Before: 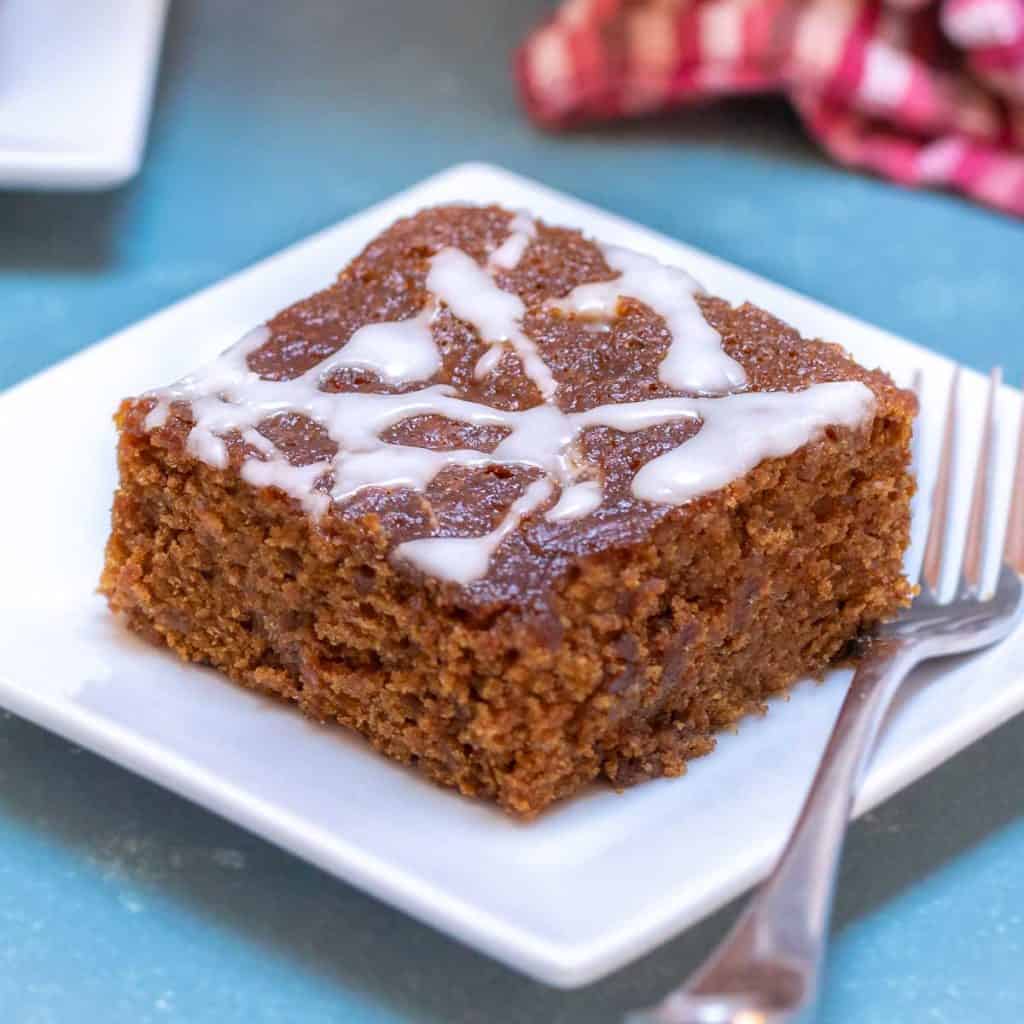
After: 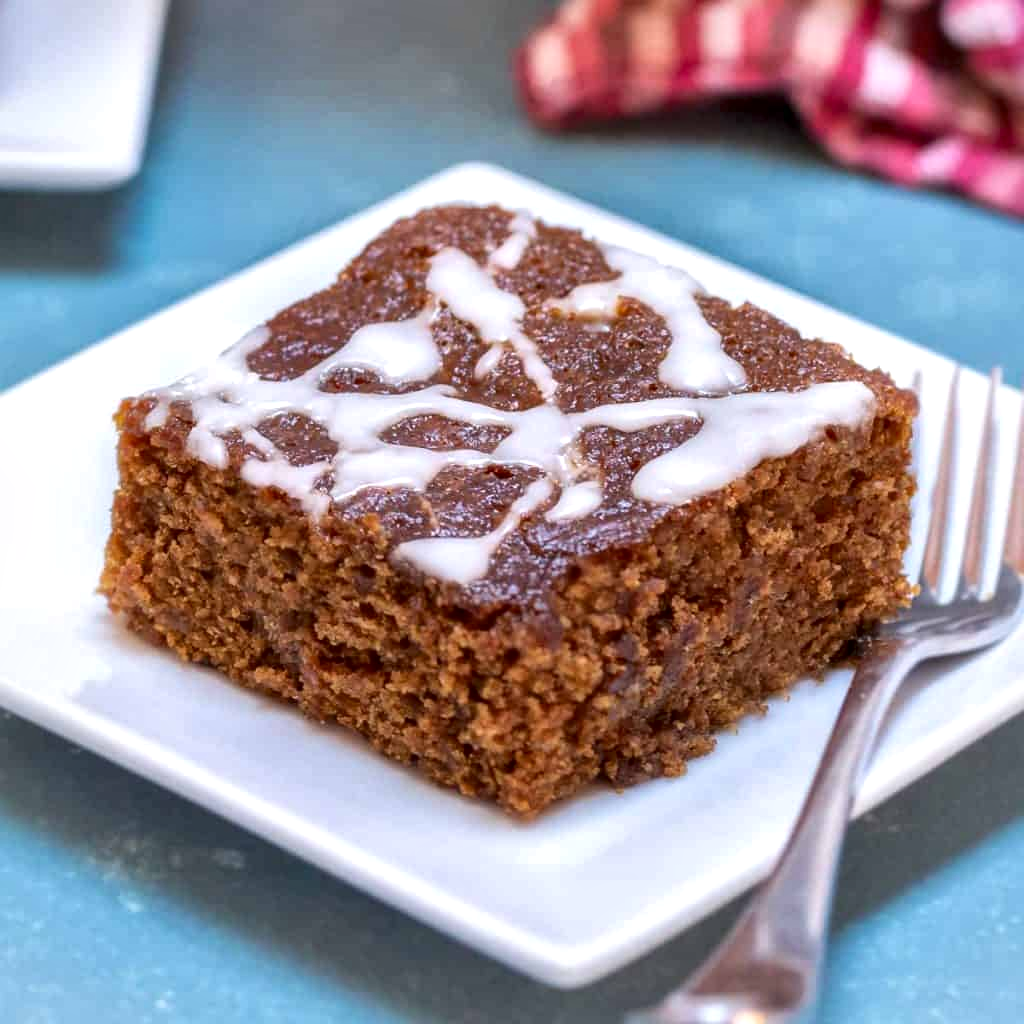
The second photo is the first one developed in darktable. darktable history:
local contrast: mode bilateral grid, contrast 24, coarseness 48, detail 152%, midtone range 0.2
